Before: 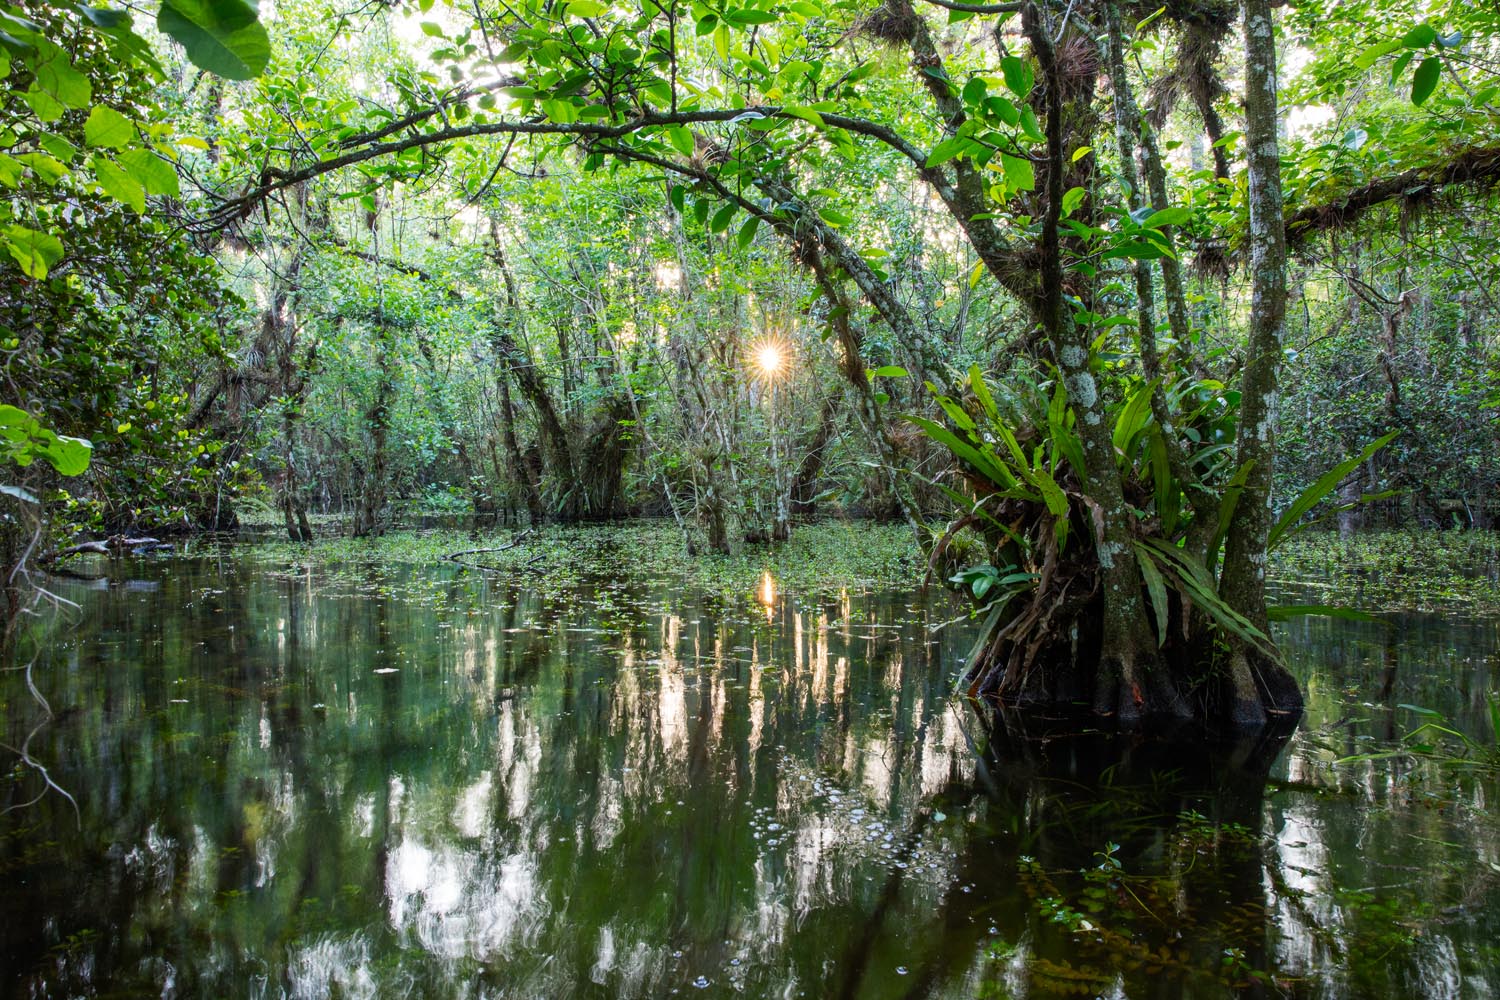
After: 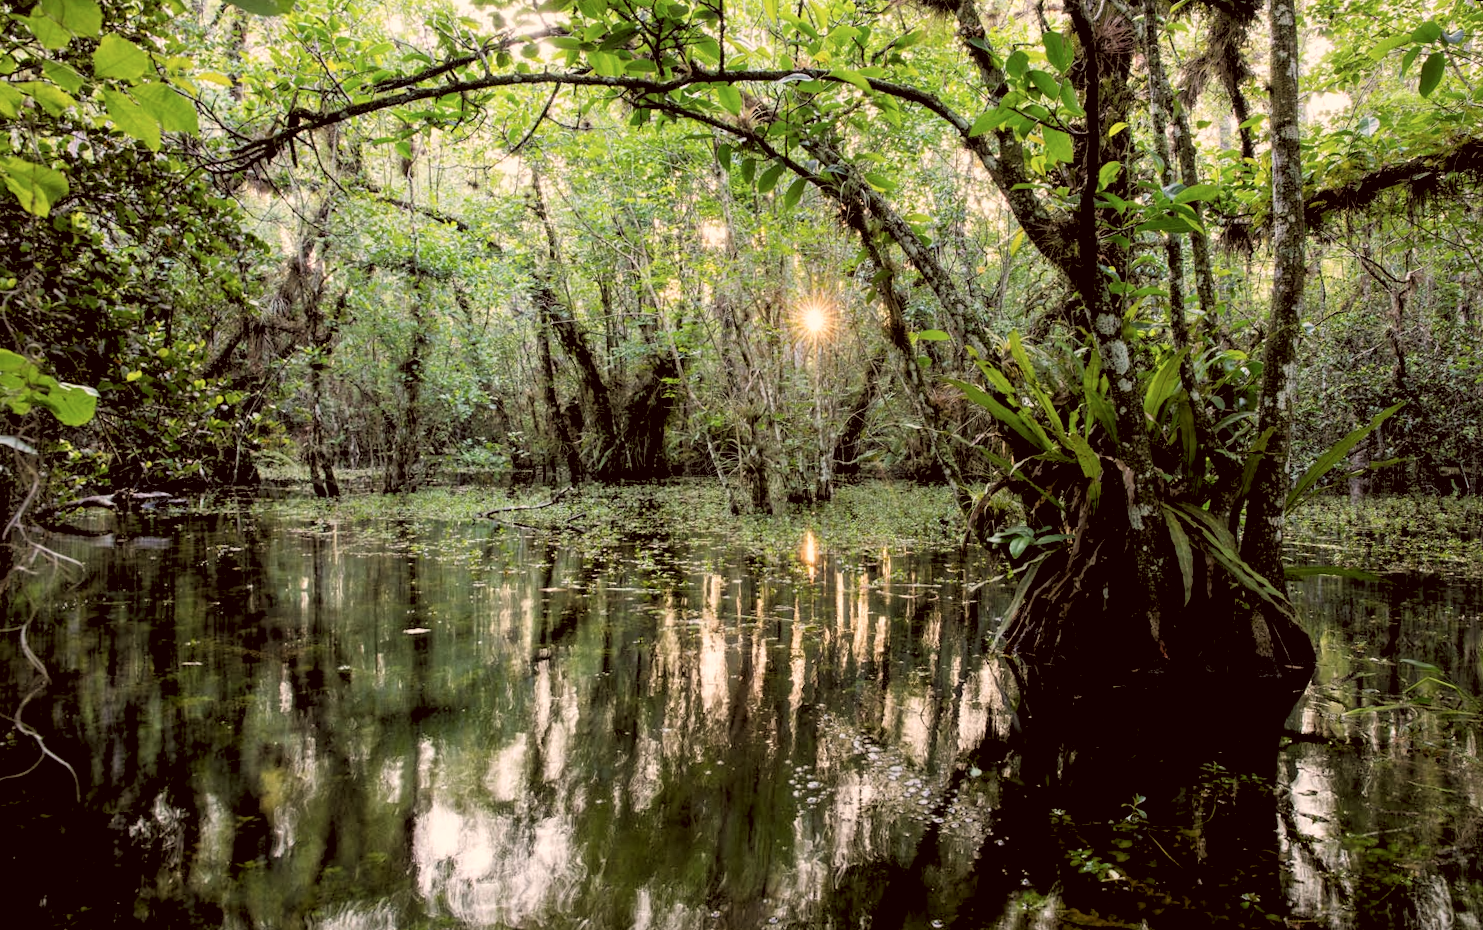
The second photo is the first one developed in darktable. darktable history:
rgb levels: levels [[0.029, 0.461, 0.922], [0, 0.5, 1], [0, 0.5, 1]]
color balance: mode lift, gamma, gain (sRGB), lift [1.04, 1, 1, 0.97], gamma [1.01, 1, 1, 0.97], gain [0.96, 1, 1, 0.97]
rotate and perspective: rotation 0.679°, lens shift (horizontal) 0.136, crop left 0.009, crop right 0.991, crop top 0.078, crop bottom 0.95
color correction: highlights a* 10.21, highlights b* 9.79, shadows a* 8.61, shadows b* 7.88, saturation 0.8
